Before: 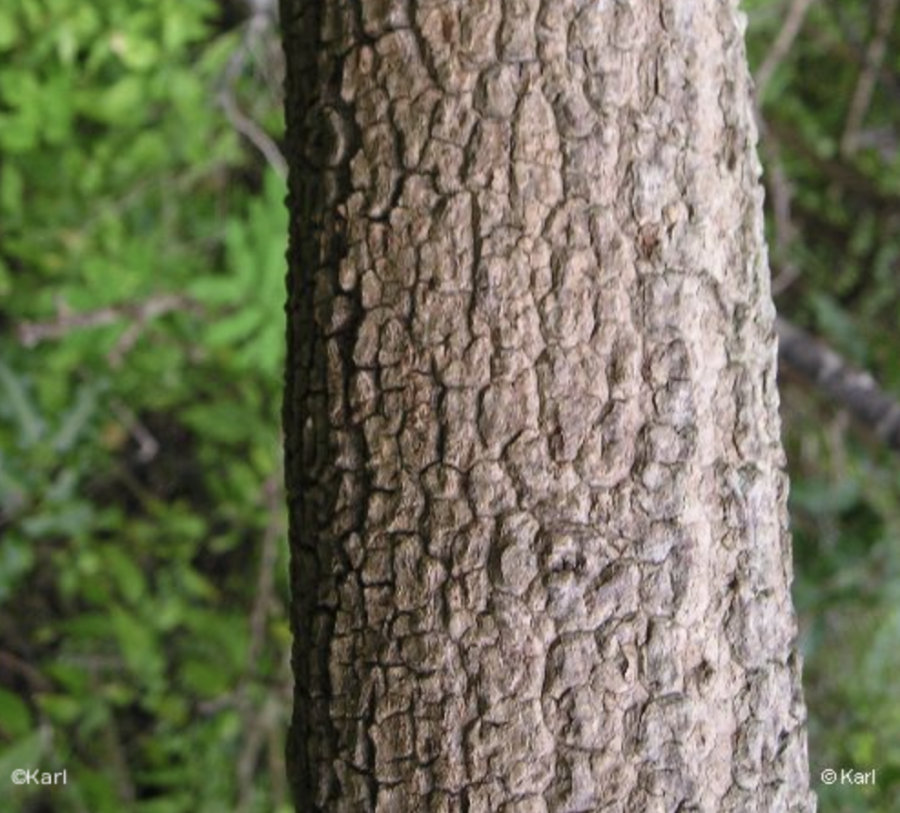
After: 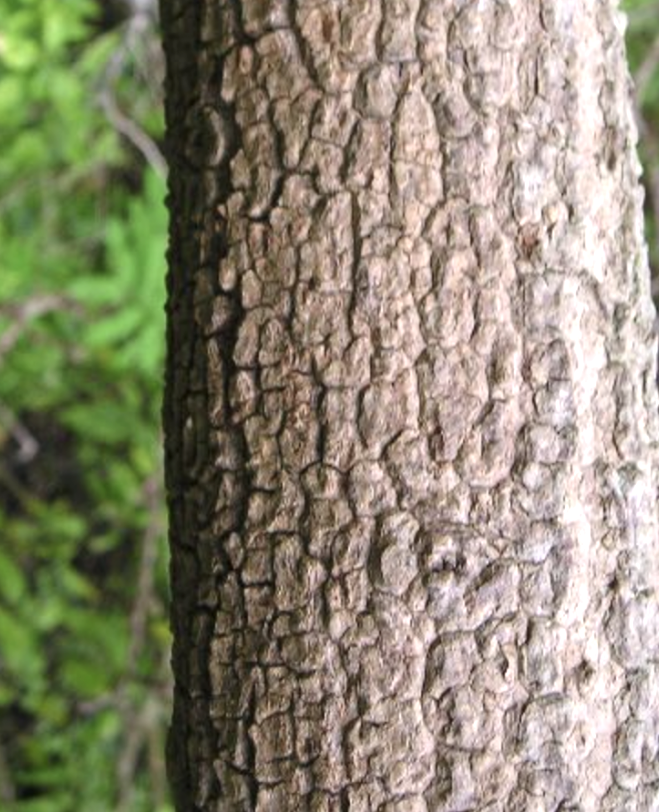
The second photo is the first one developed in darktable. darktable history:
crop: left 13.443%, right 13.31%
exposure: exposure 0.493 EV, compensate highlight preservation false
